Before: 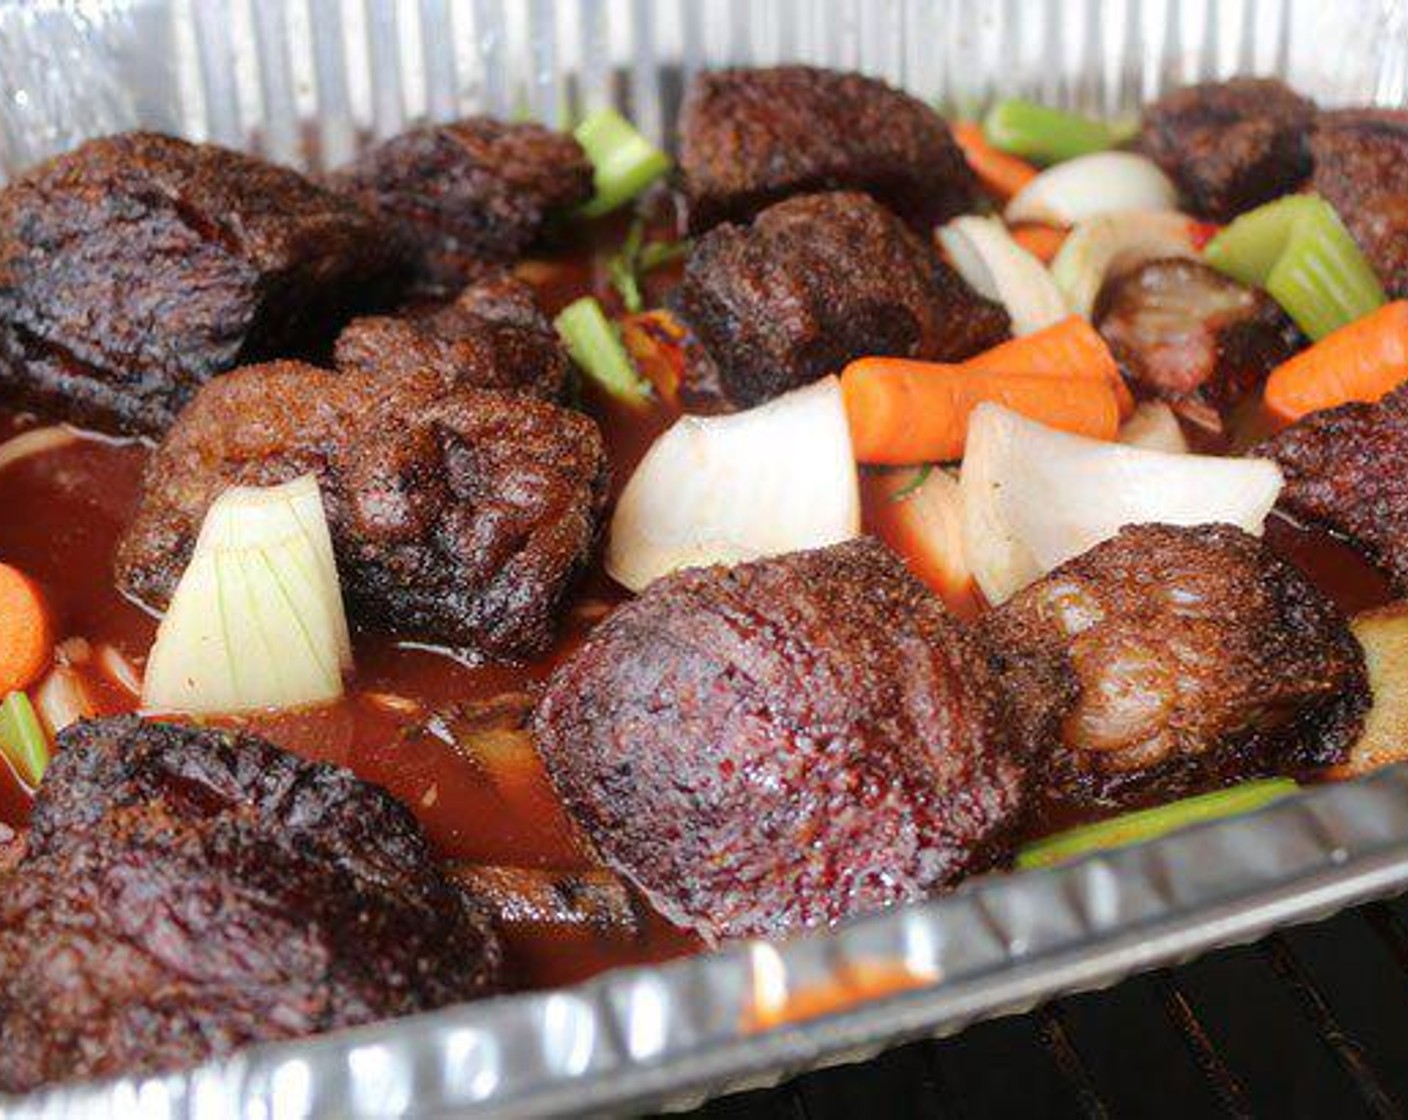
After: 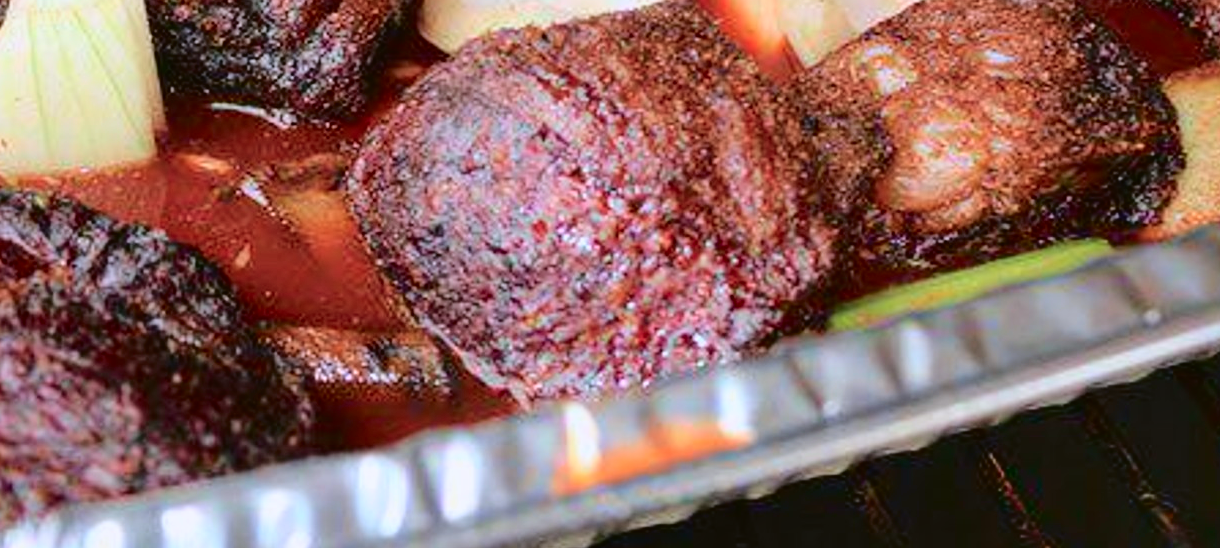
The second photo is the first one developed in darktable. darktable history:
crop and rotate: left 13.306%, top 48.129%, bottom 2.928%
tone curve: curves: ch0 [(0, 0.021) (0.049, 0.044) (0.152, 0.14) (0.328, 0.377) (0.473, 0.543) (0.641, 0.705) (0.868, 0.887) (1, 0.969)]; ch1 [(0, 0) (0.322, 0.328) (0.43, 0.425) (0.474, 0.466) (0.502, 0.503) (0.522, 0.526) (0.564, 0.591) (0.602, 0.632) (0.677, 0.701) (0.859, 0.885) (1, 1)]; ch2 [(0, 0) (0.33, 0.301) (0.447, 0.44) (0.487, 0.496) (0.502, 0.516) (0.535, 0.554) (0.565, 0.598) (0.618, 0.629) (1, 1)], color space Lab, independent channels, preserve colors none
color calibration: illuminant as shot in camera, x 0.358, y 0.373, temperature 4628.91 K
shadows and highlights: soften with gaussian
